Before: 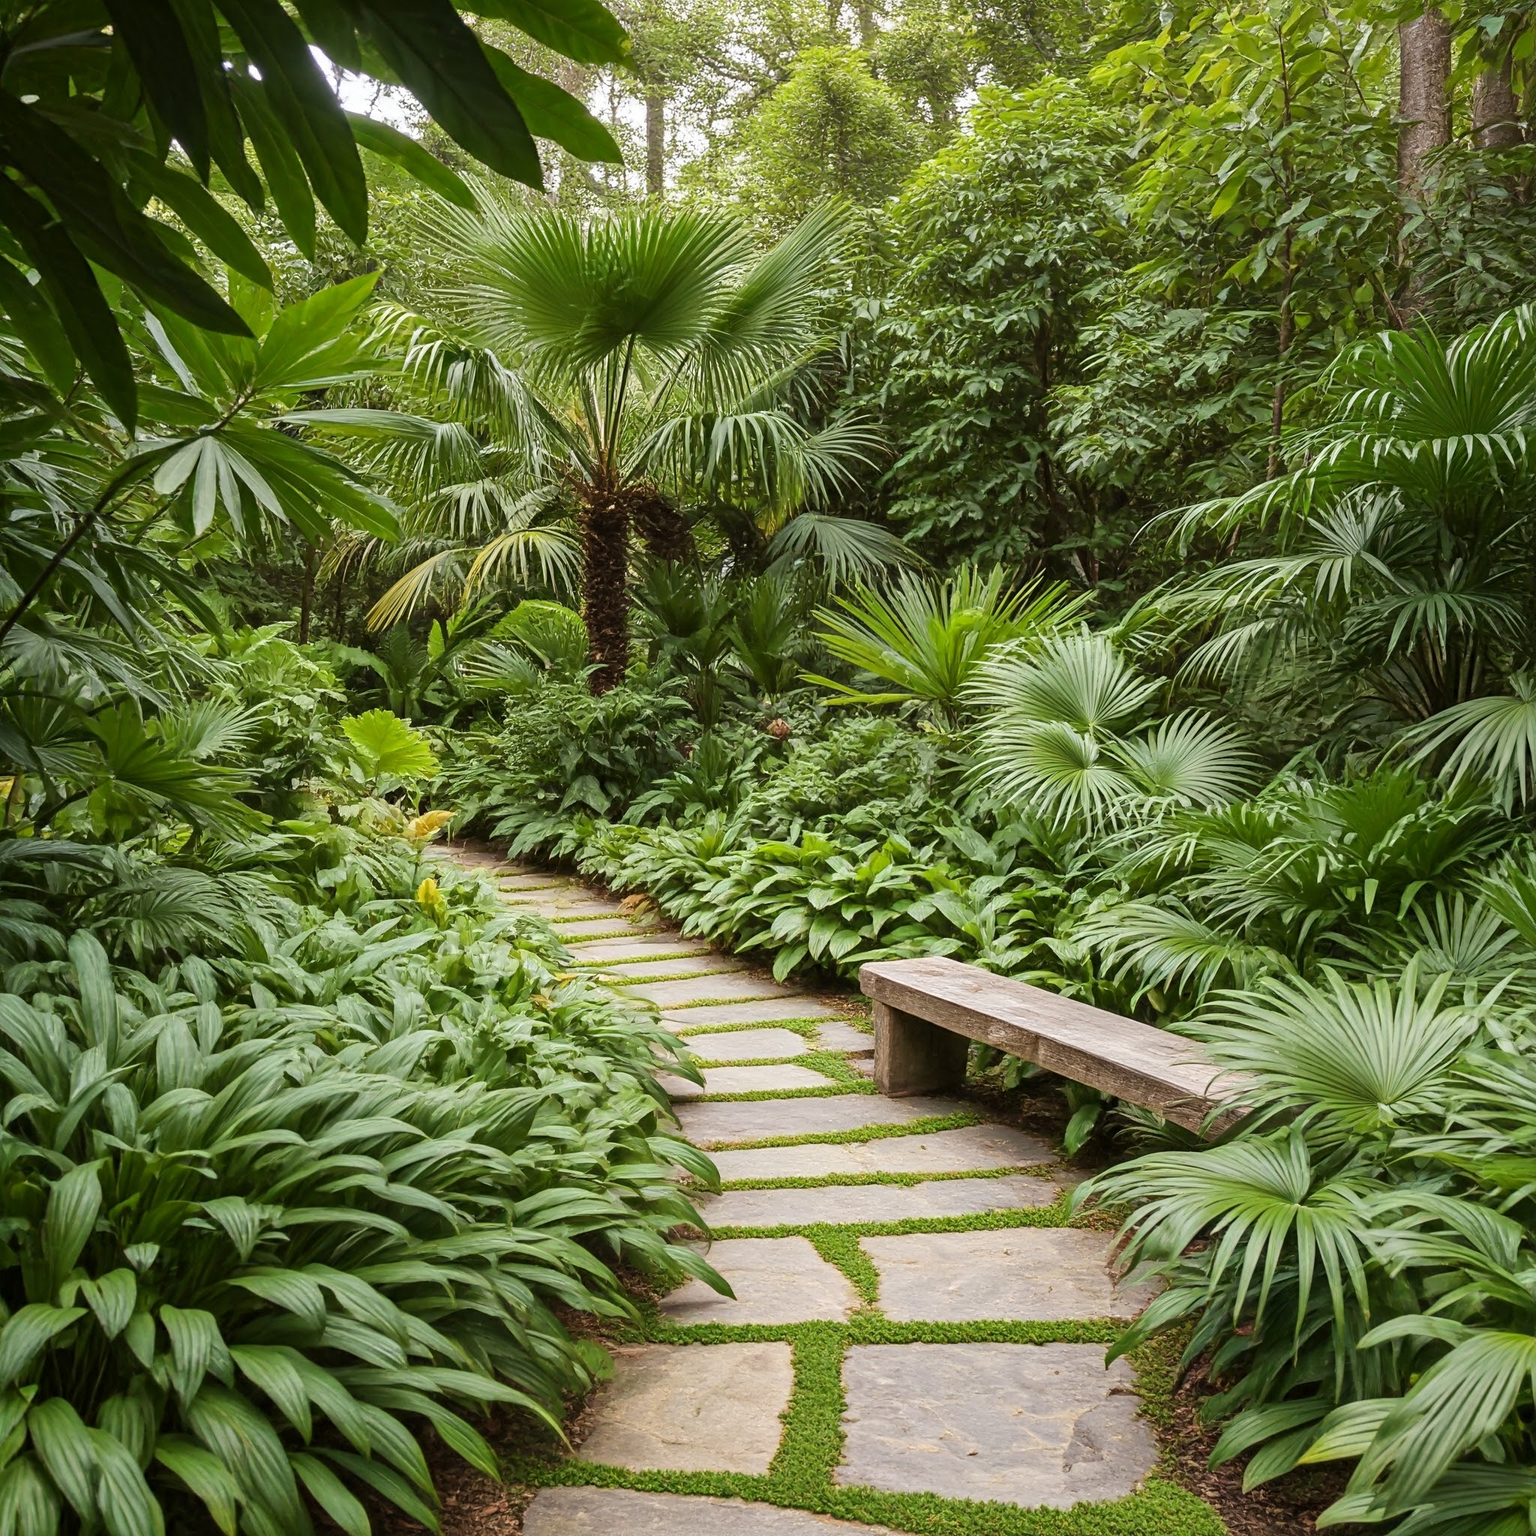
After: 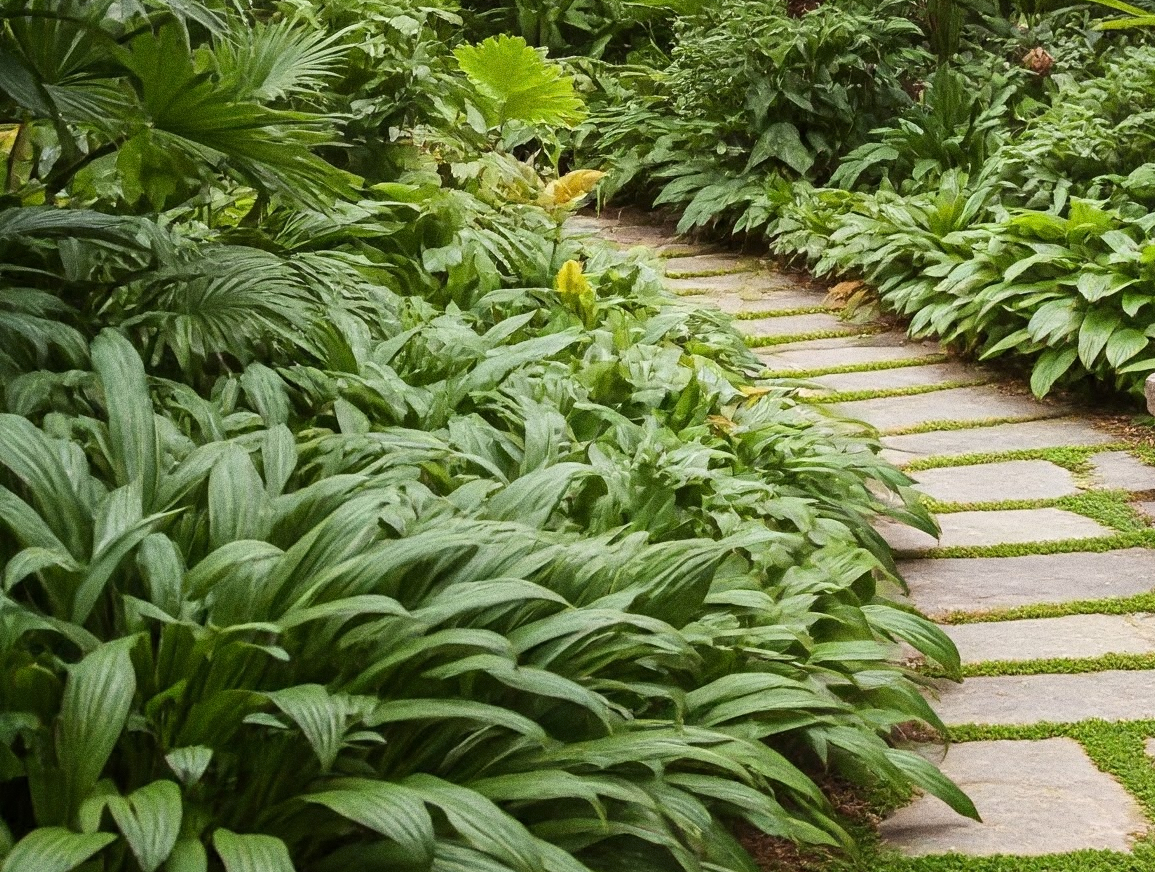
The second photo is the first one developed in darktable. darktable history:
grain: coarseness 0.09 ISO, strength 40%
crop: top 44.483%, right 43.593%, bottom 12.892%
